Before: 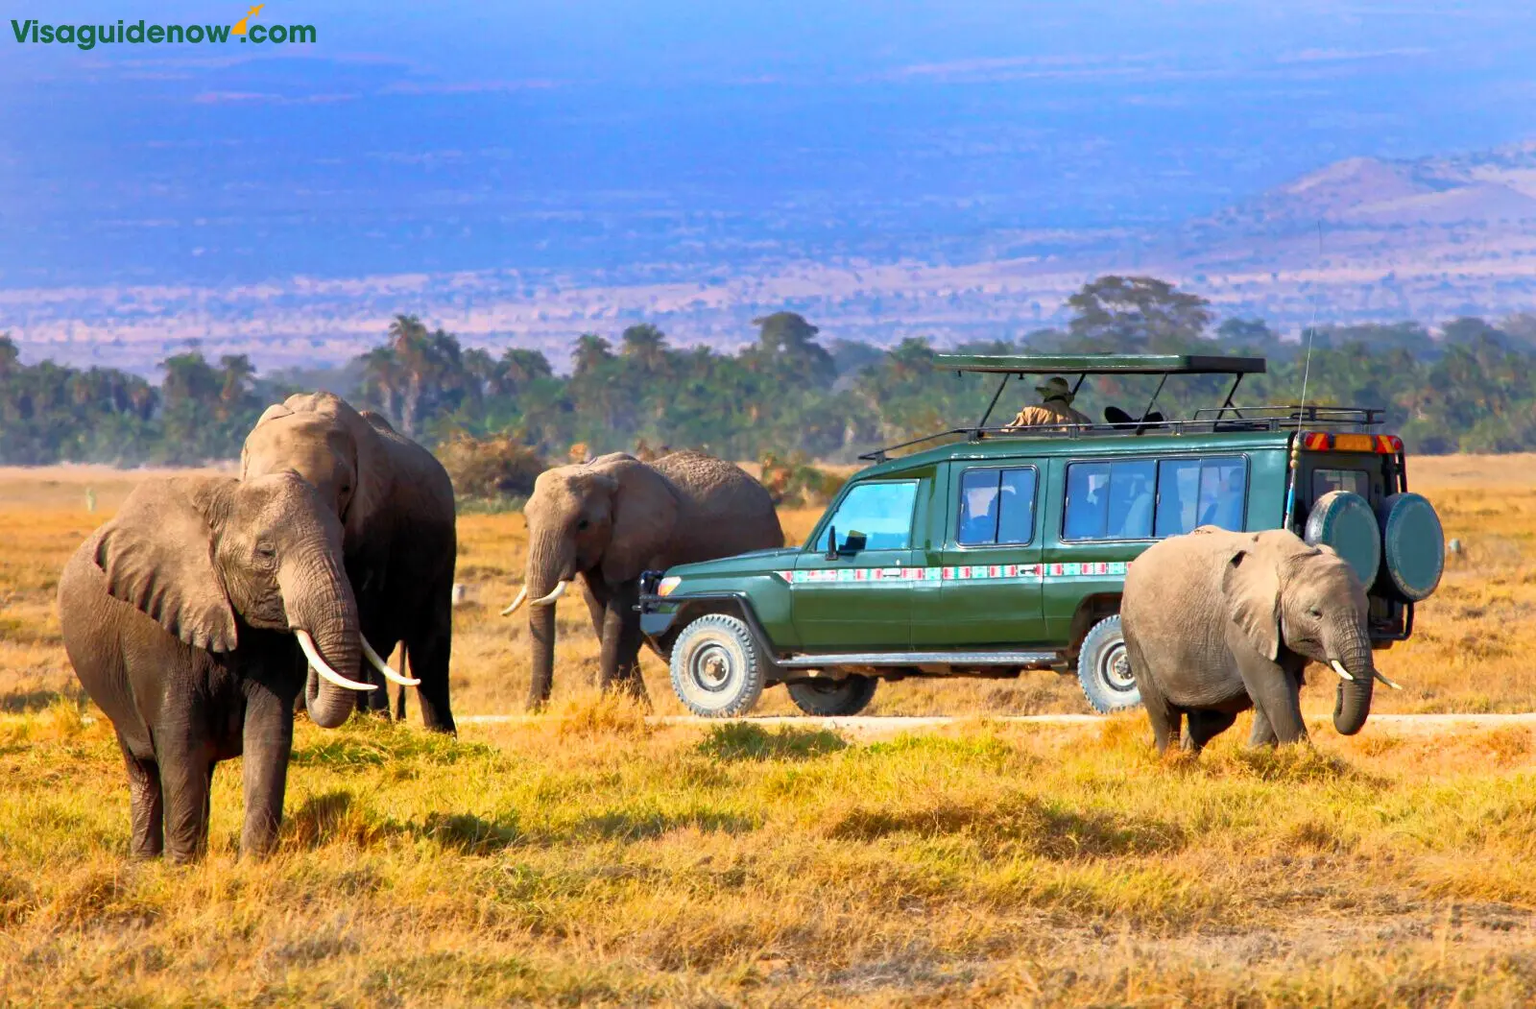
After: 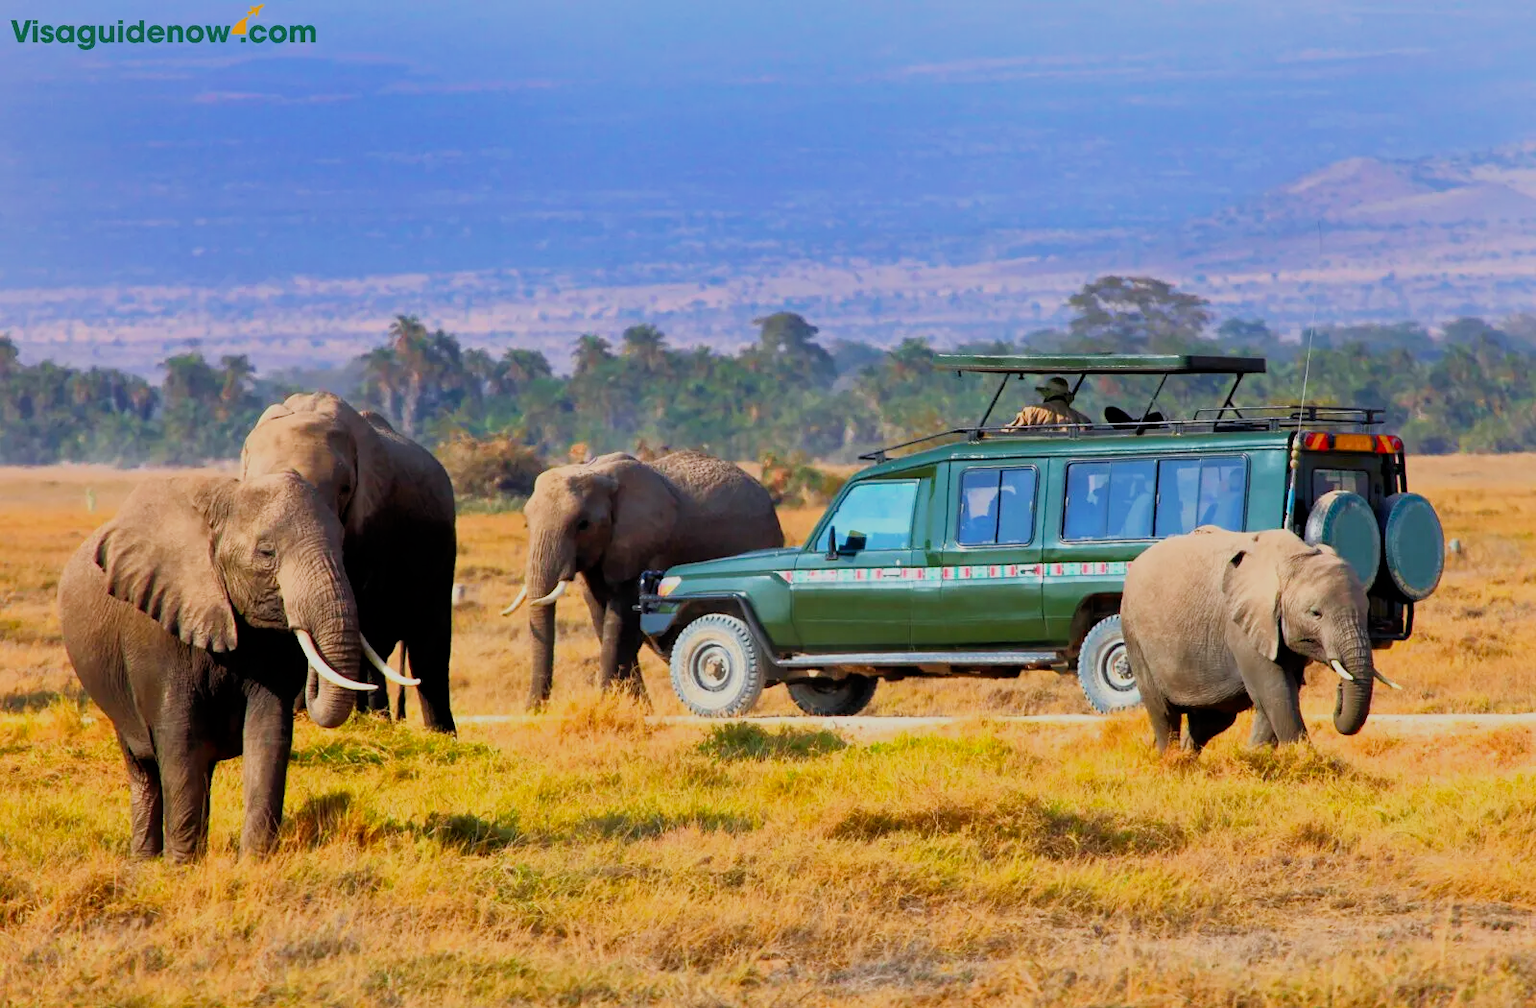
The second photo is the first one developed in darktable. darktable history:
filmic rgb: black relative exposure -7.65 EV, white relative exposure 4.56 EV, hardness 3.61
contrast brightness saturation: contrast 0.04, saturation 0.07
